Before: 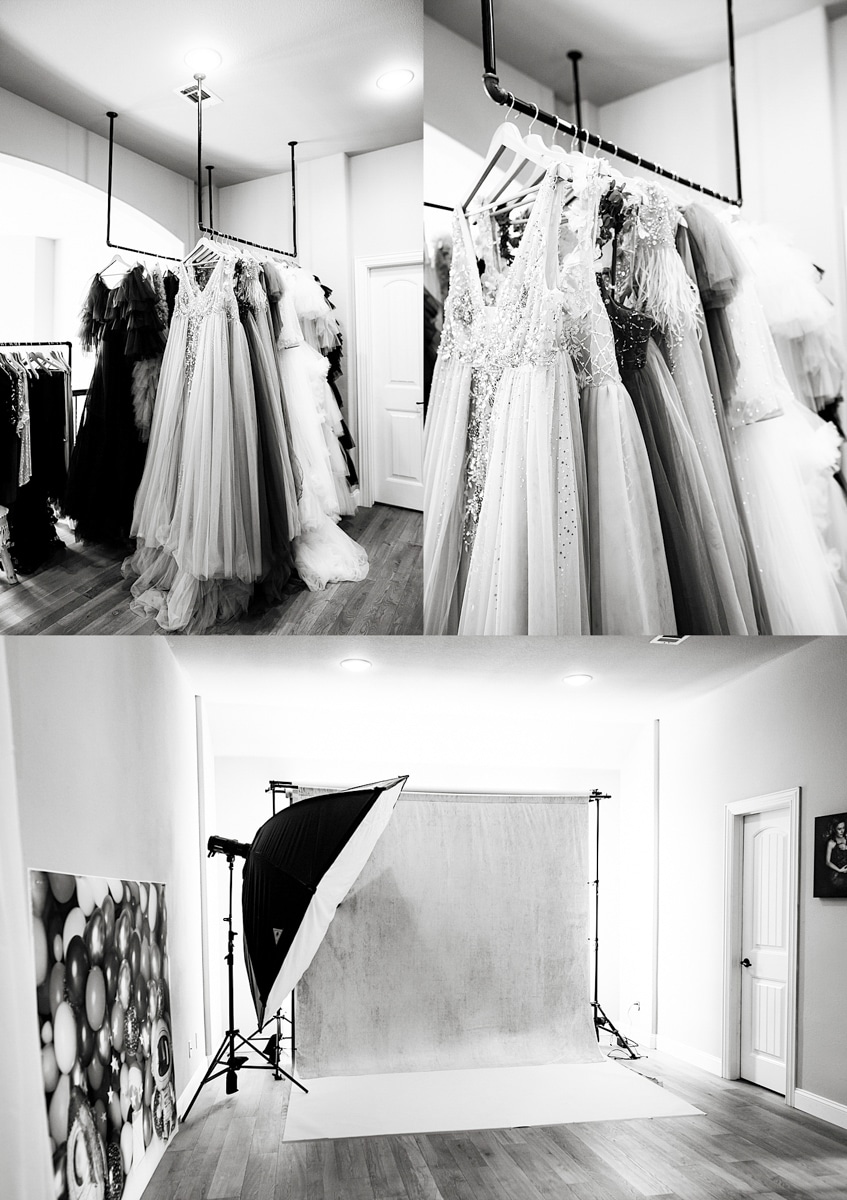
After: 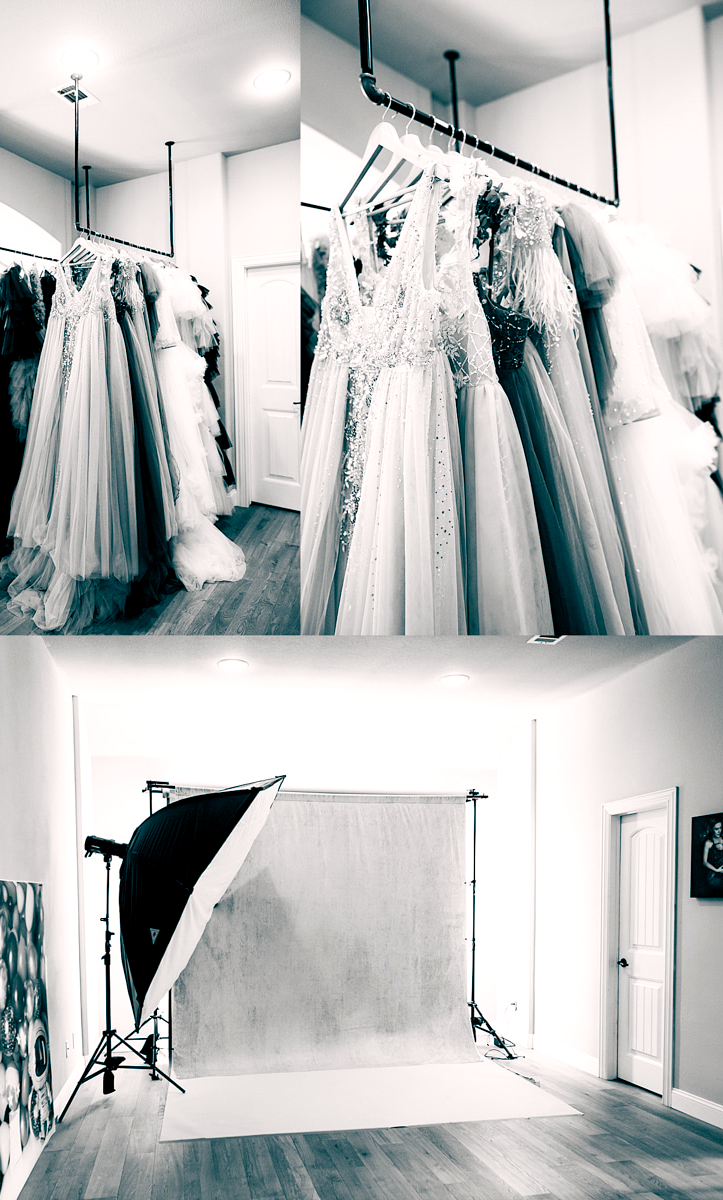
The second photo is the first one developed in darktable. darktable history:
color balance rgb: shadows lift › luminance -28.76%, shadows lift › chroma 10%, shadows lift › hue 230°, power › chroma 0.5%, power › hue 215°, highlights gain › luminance 7.14%, highlights gain › chroma 1%, highlights gain › hue 50°, global offset › luminance -0.29%, global offset › hue 260°, perceptual saturation grading › global saturation 20%, perceptual saturation grading › highlights -13.92%, perceptual saturation grading › shadows 50%
crop and rotate: left 14.584%
